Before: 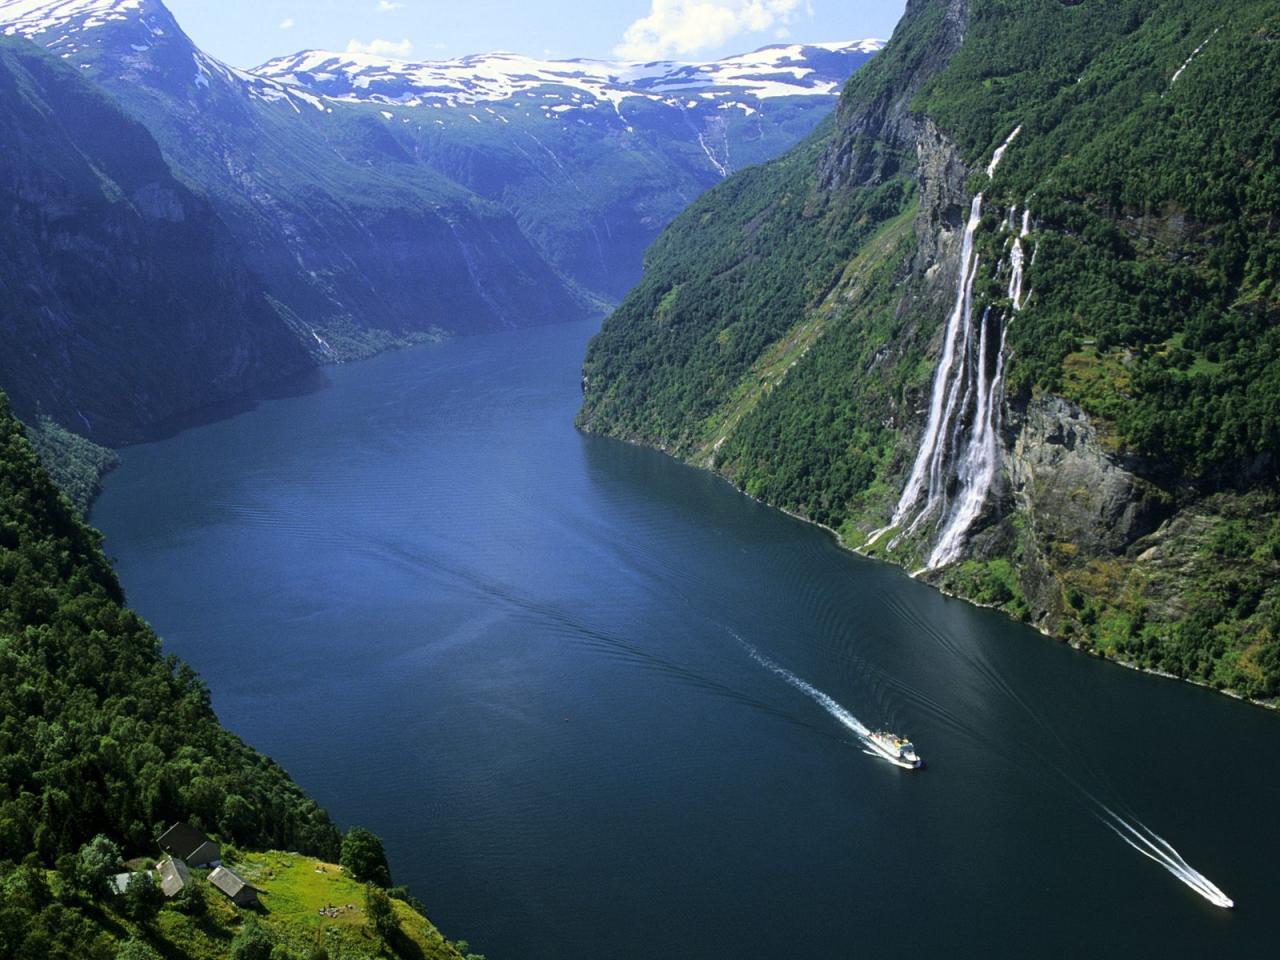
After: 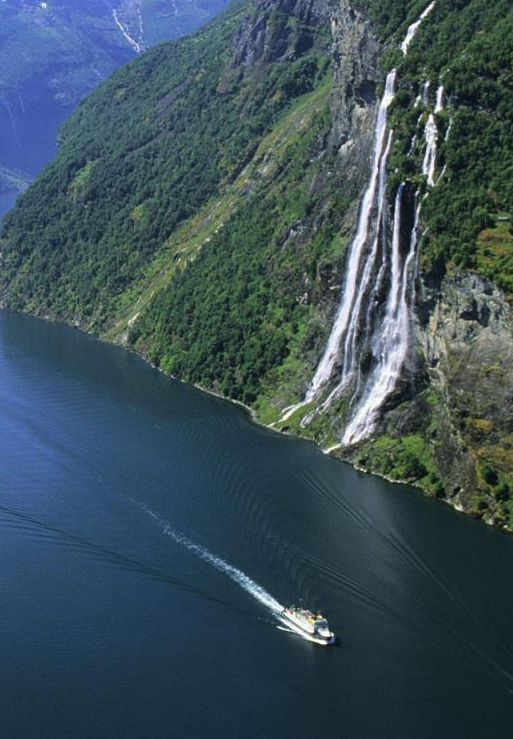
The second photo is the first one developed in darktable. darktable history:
crop: left 45.801%, top 12.96%, right 14.066%, bottom 10.007%
